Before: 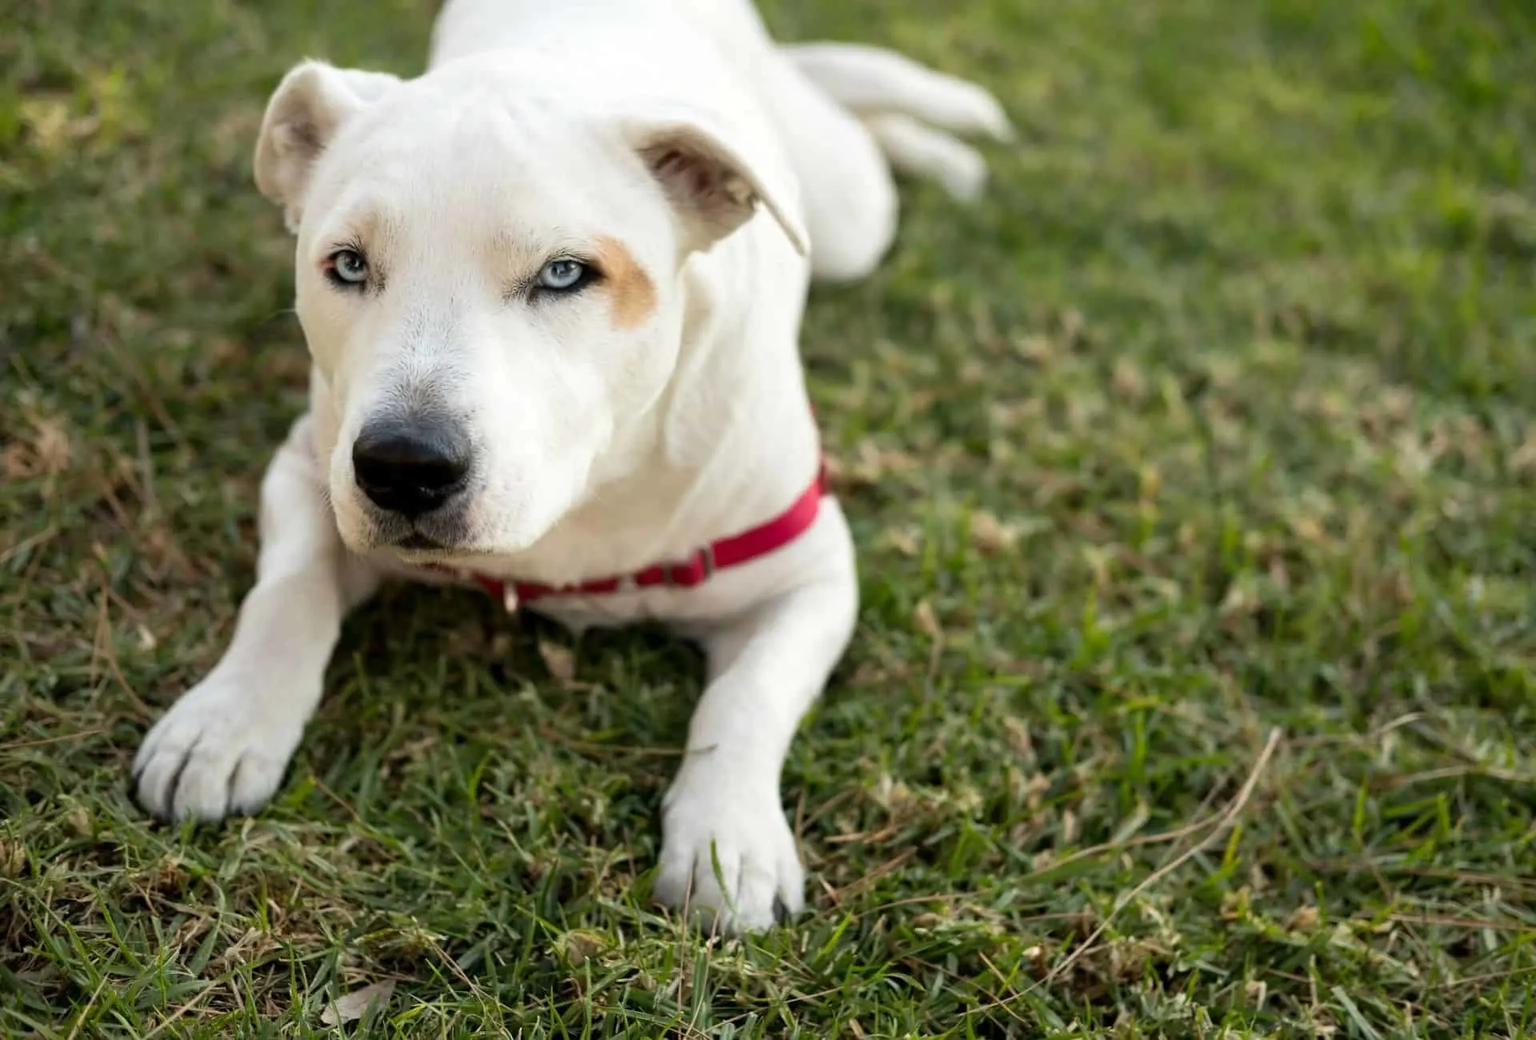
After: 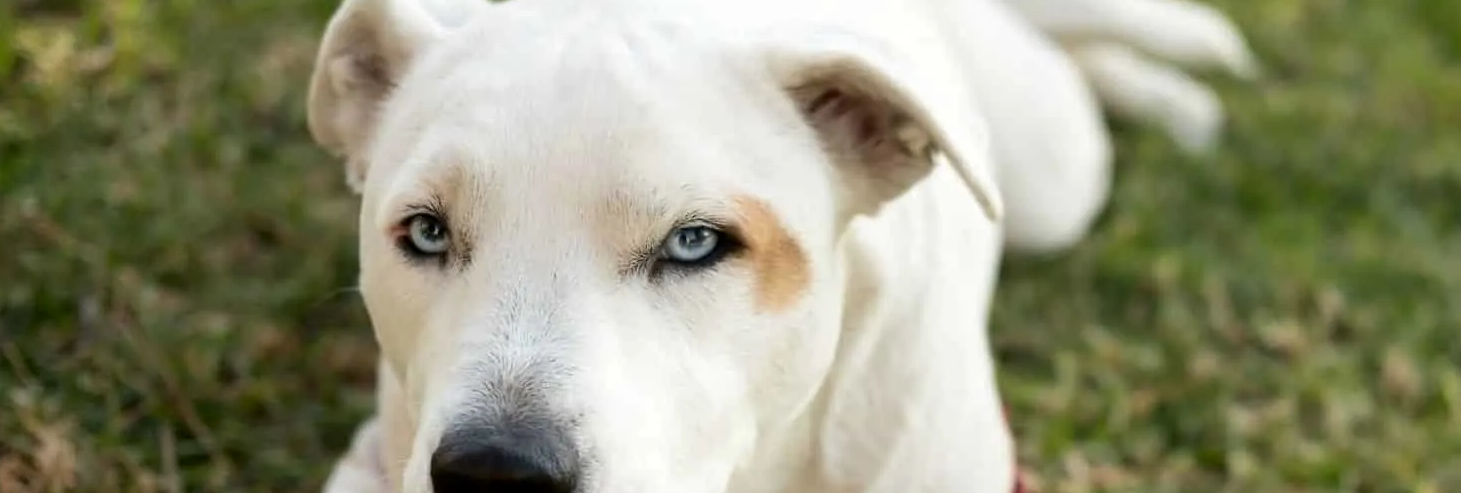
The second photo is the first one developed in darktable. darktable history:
contrast brightness saturation: contrast 0.026, brightness -0.041
crop: left 0.561%, top 7.645%, right 23.313%, bottom 54.4%
